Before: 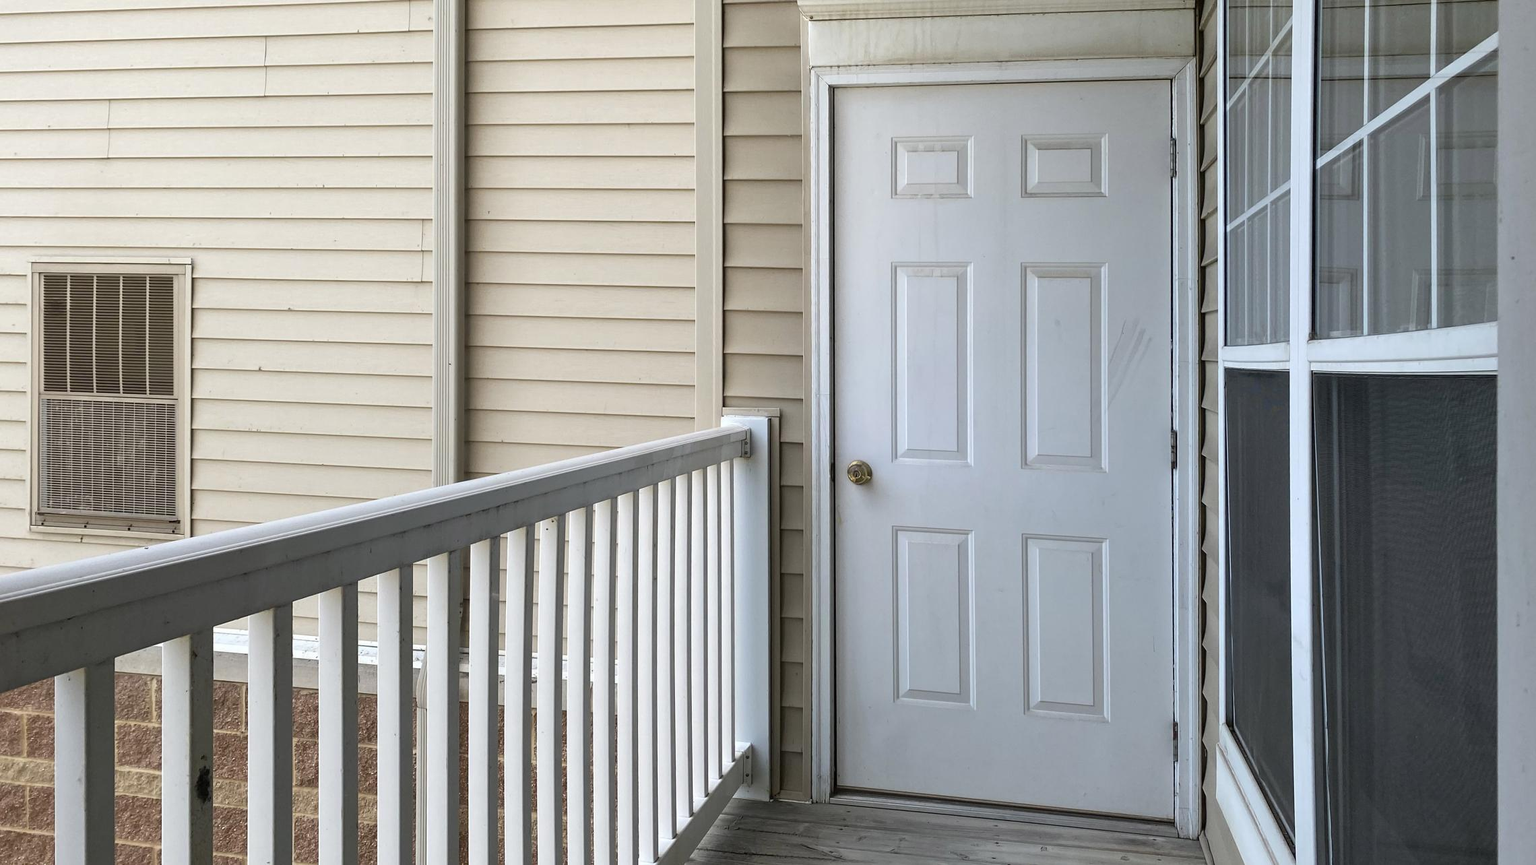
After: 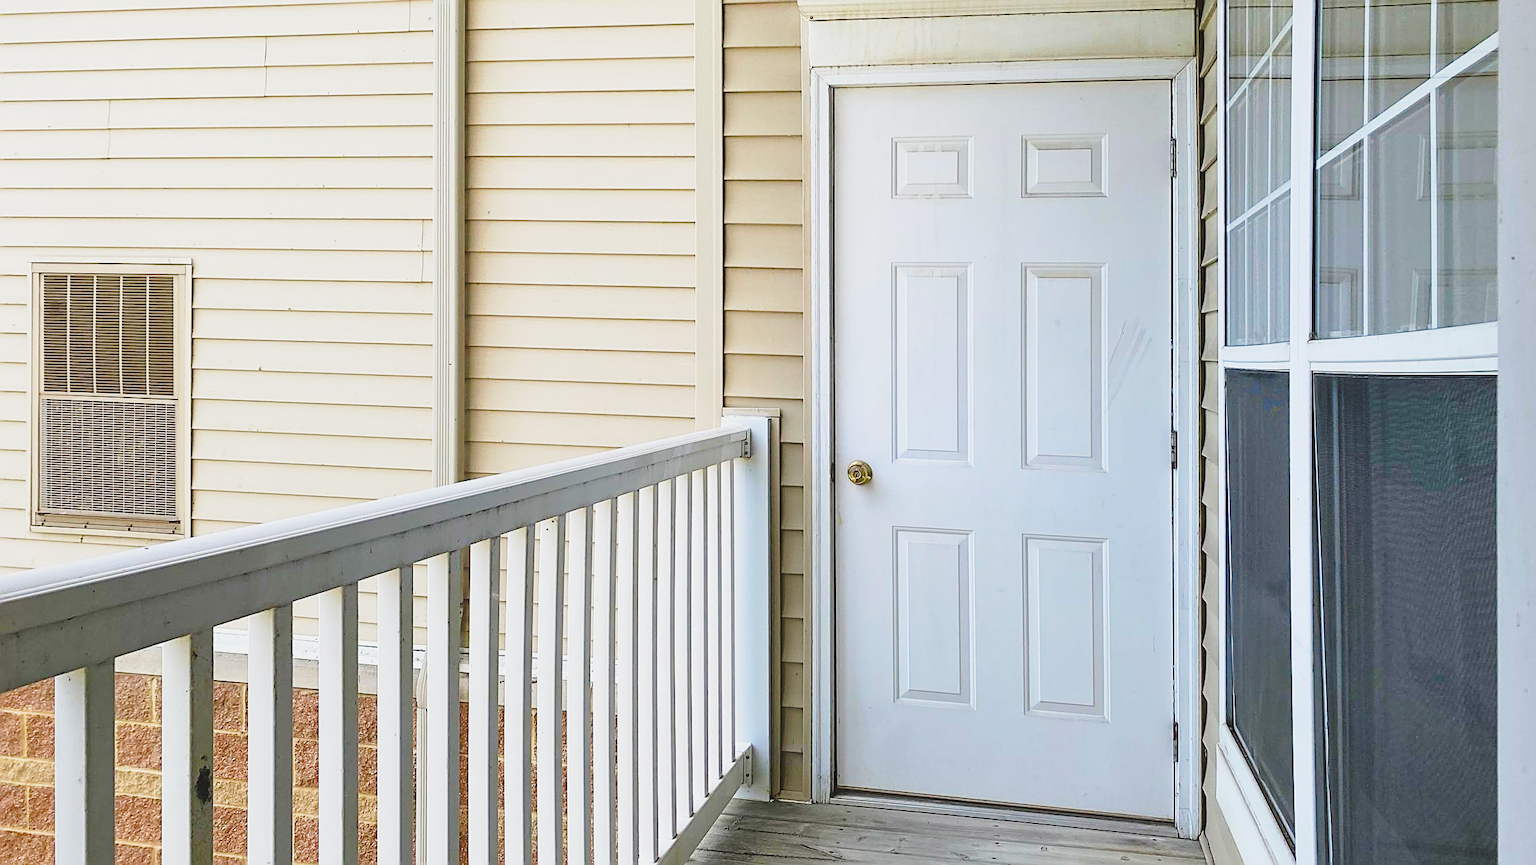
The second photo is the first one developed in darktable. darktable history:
color correction: highlights b* 0.022, saturation 1.8
base curve: curves: ch0 [(0, 0) (0.028, 0.03) (0.121, 0.232) (0.46, 0.748) (0.859, 0.968) (1, 1)], preserve colors none
sharpen: amount 0.74
contrast brightness saturation: contrast -0.143, brightness 0.044, saturation -0.139
levels: levels [0, 0.492, 0.984]
